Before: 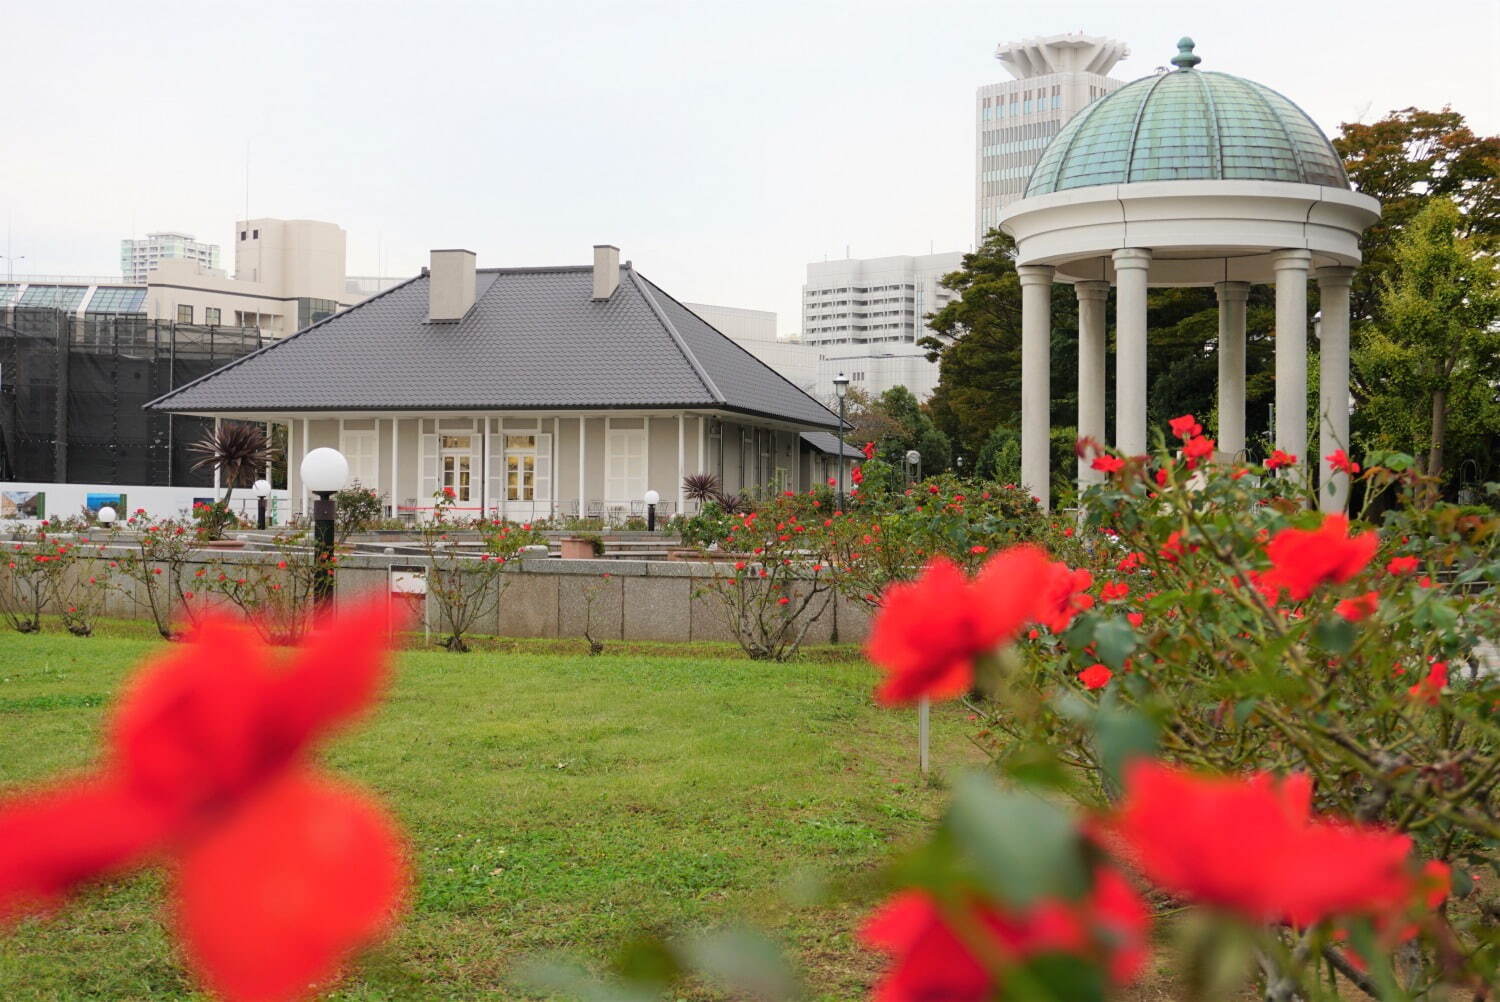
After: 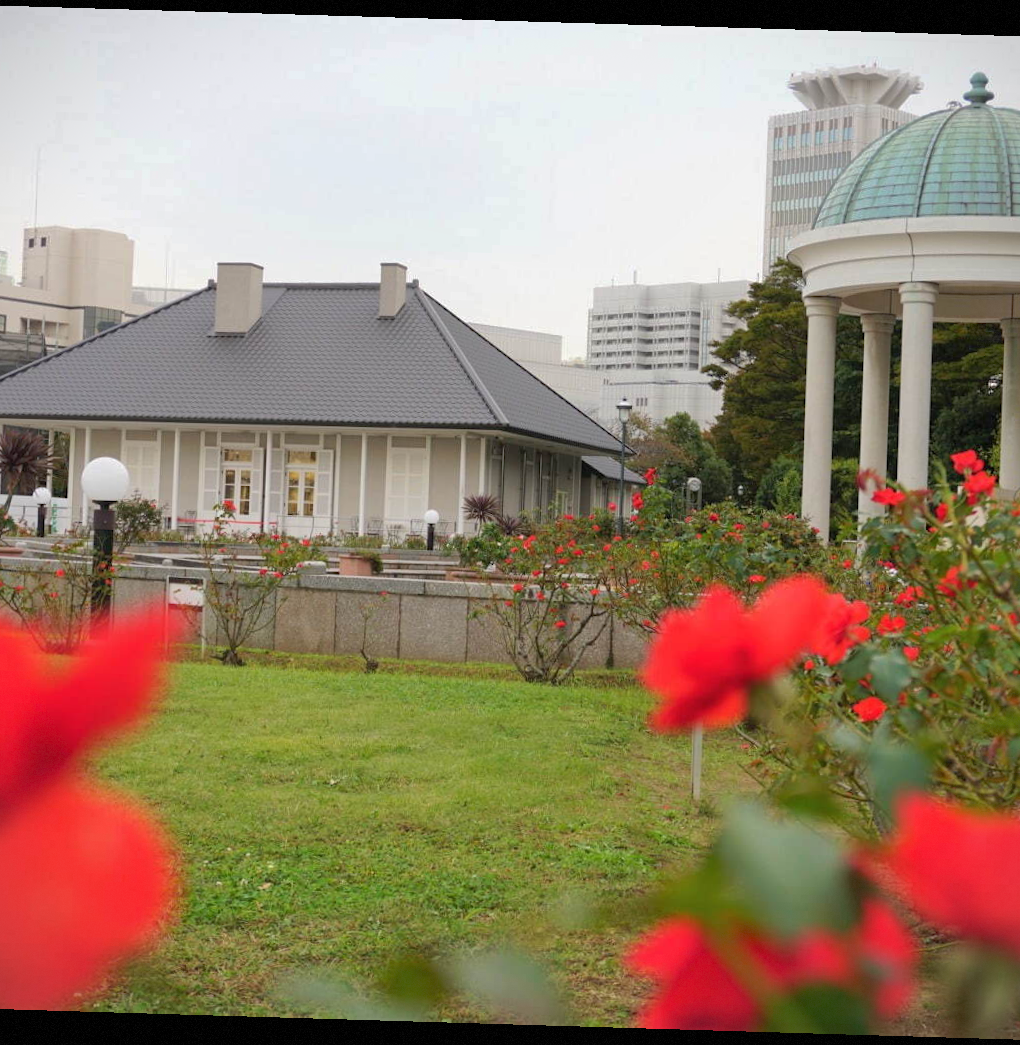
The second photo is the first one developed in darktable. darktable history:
shadows and highlights: on, module defaults
vignetting: fall-off start 97.28%, fall-off radius 79%, brightness -0.462, saturation -0.3, width/height ratio 1.114, dithering 8-bit output, unbound false
rotate and perspective: rotation 1.72°, automatic cropping off
crop and rotate: left 15.446%, right 17.836%
